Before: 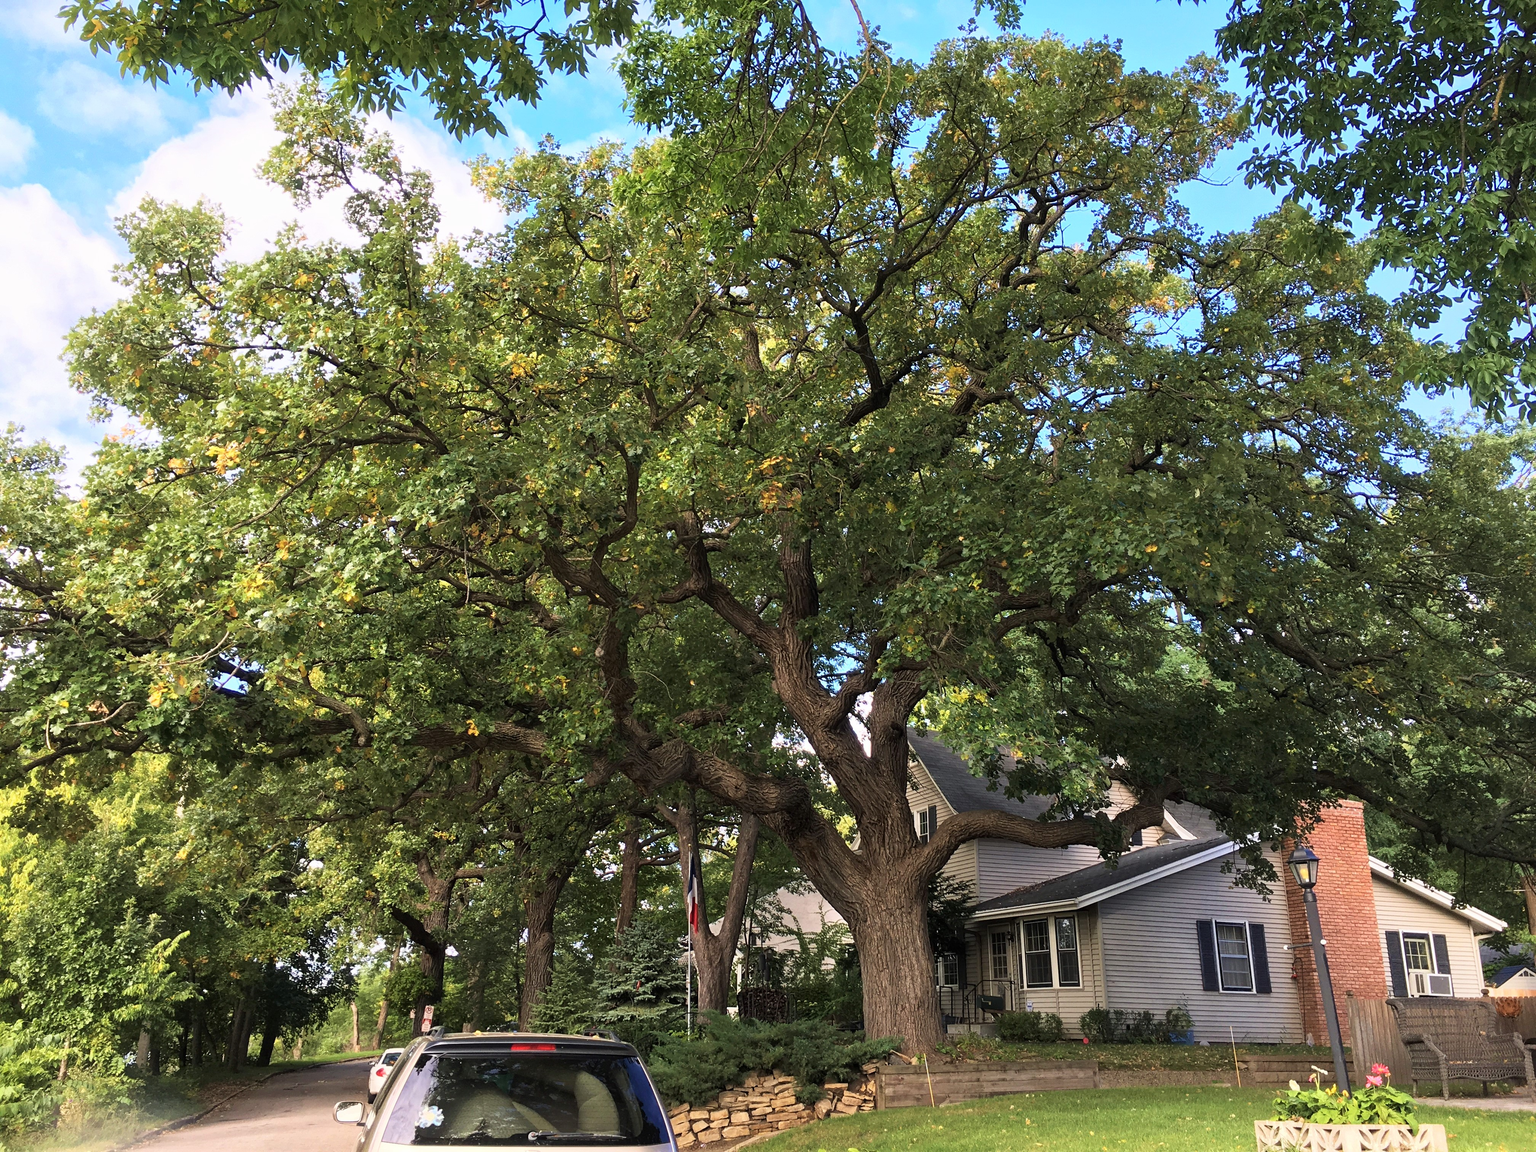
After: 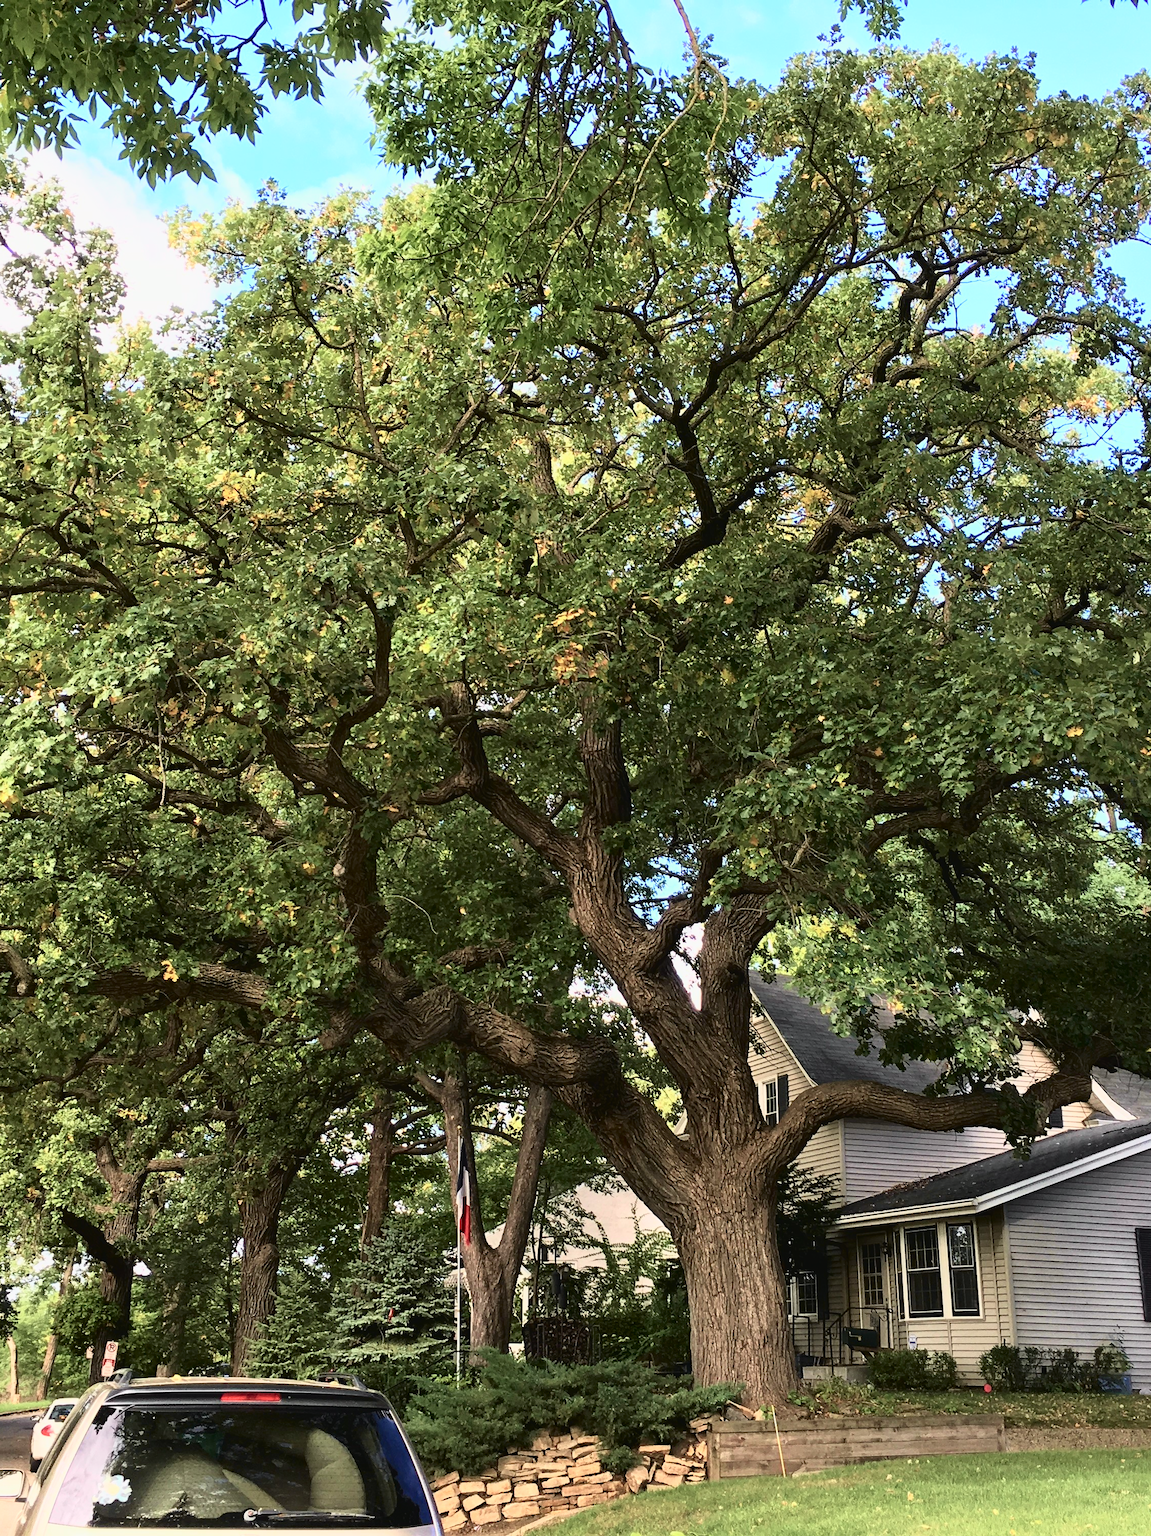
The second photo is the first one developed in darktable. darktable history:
color correction: saturation 0.85
tone curve: curves: ch0 [(0.003, 0.032) (0.037, 0.037) (0.149, 0.117) (0.297, 0.318) (0.41, 0.48) (0.541, 0.649) (0.722, 0.857) (0.875, 0.946) (1, 0.98)]; ch1 [(0, 0) (0.305, 0.325) (0.453, 0.437) (0.482, 0.474) (0.501, 0.498) (0.506, 0.503) (0.559, 0.576) (0.6, 0.635) (0.656, 0.707) (1, 1)]; ch2 [(0, 0) (0.323, 0.277) (0.408, 0.399) (0.45, 0.48) (0.499, 0.502) (0.515, 0.532) (0.573, 0.602) (0.653, 0.675) (0.75, 0.756) (1, 1)], color space Lab, independent channels, preserve colors none
crop and rotate: left 22.516%, right 21.234%
